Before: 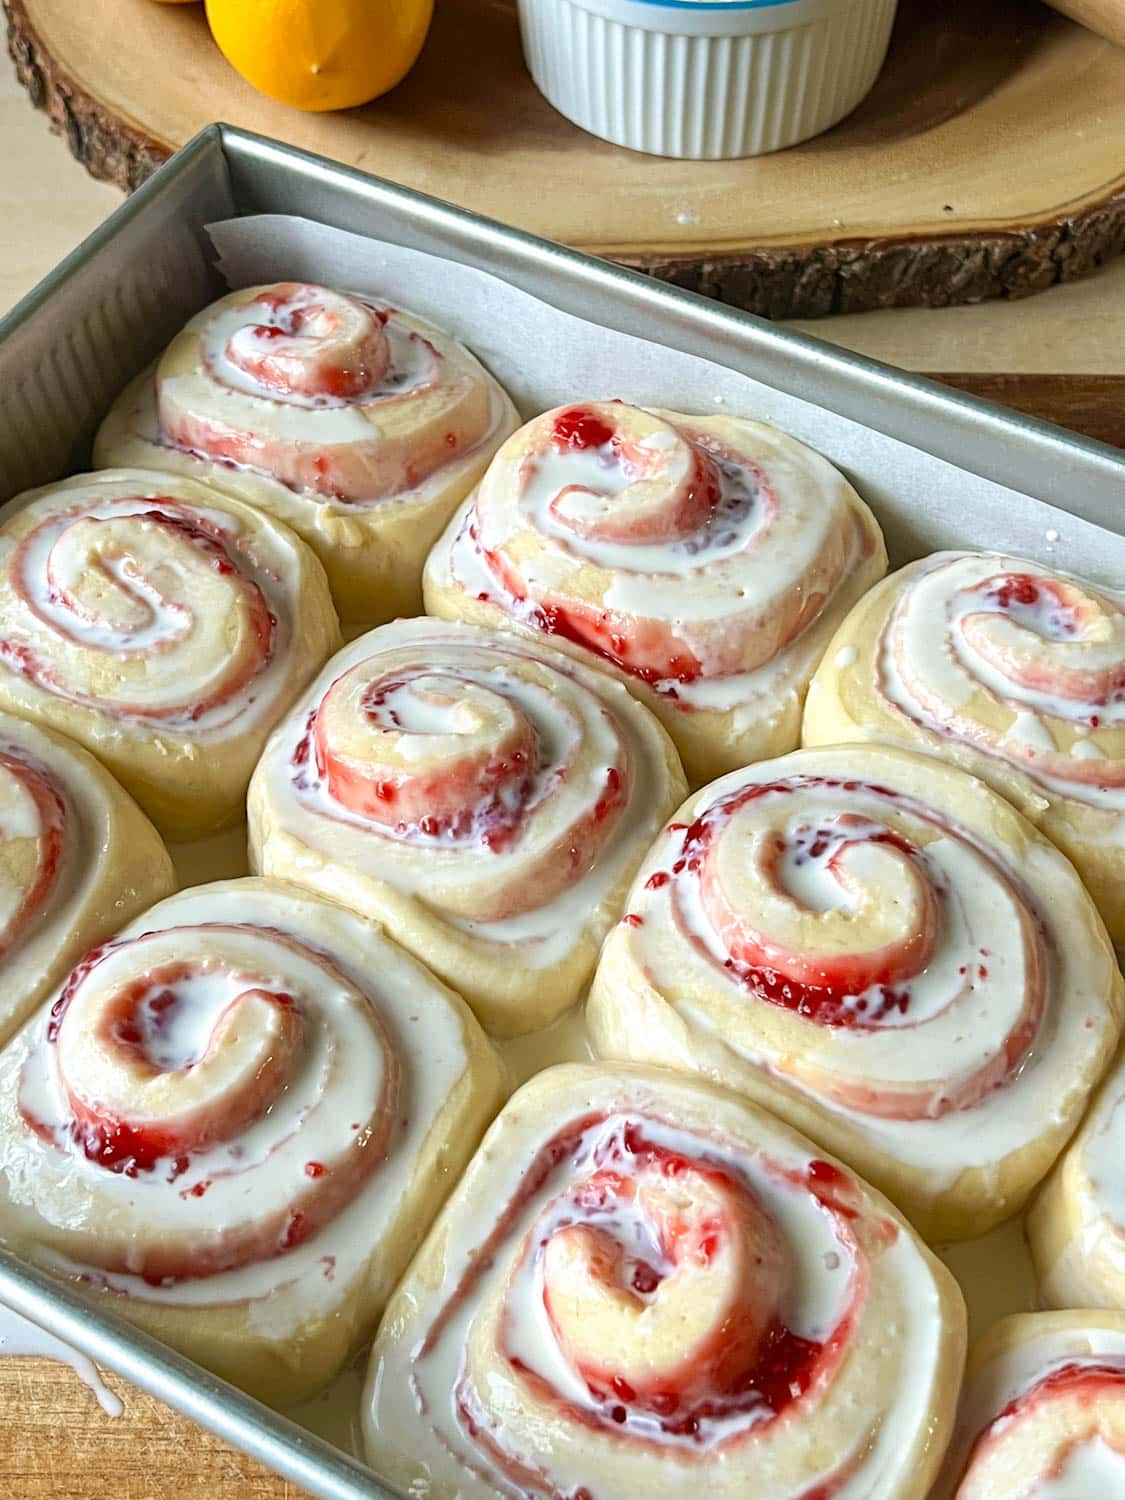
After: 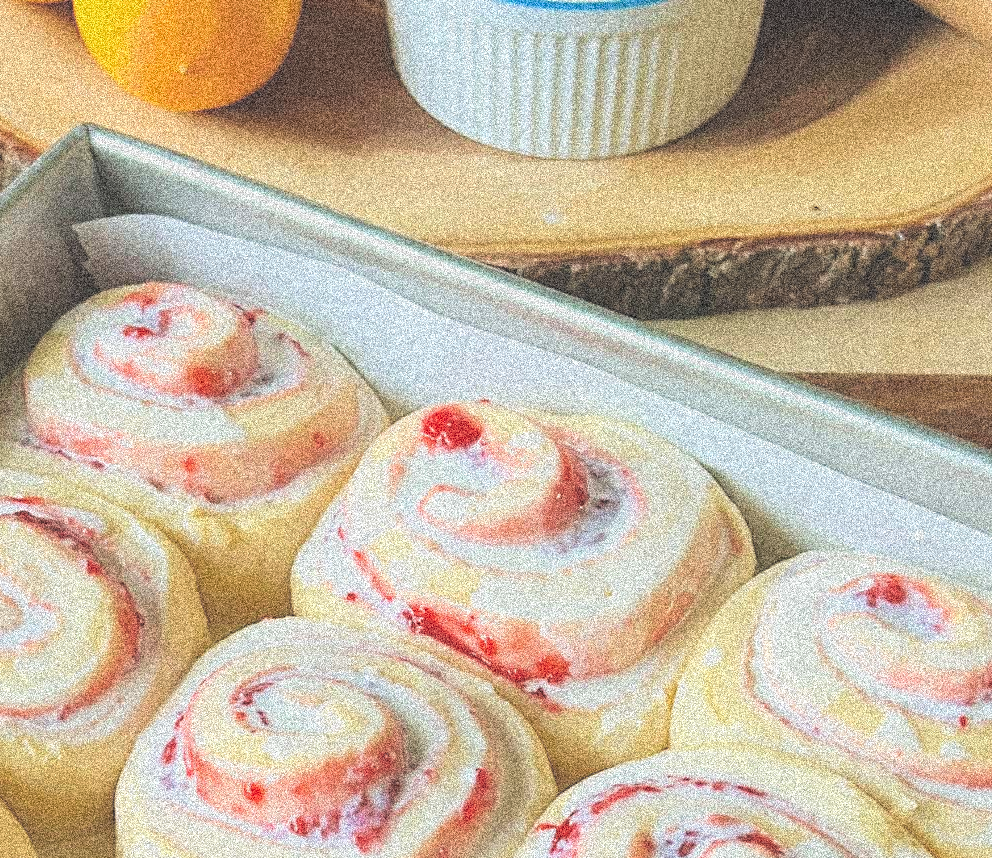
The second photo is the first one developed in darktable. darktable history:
crop and rotate: left 11.812%, bottom 42.776%
filmic rgb: black relative exposure -6.15 EV, white relative exposure 6.96 EV, hardness 2.23, color science v6 (2022)
grain: coarseness 3.75 ISO, strength 100%, mid-tones bias 0%
white balance: emerald 1
exposure: black level correction -0.023, exposure 1.397 EV, compensate highlight preservation false
